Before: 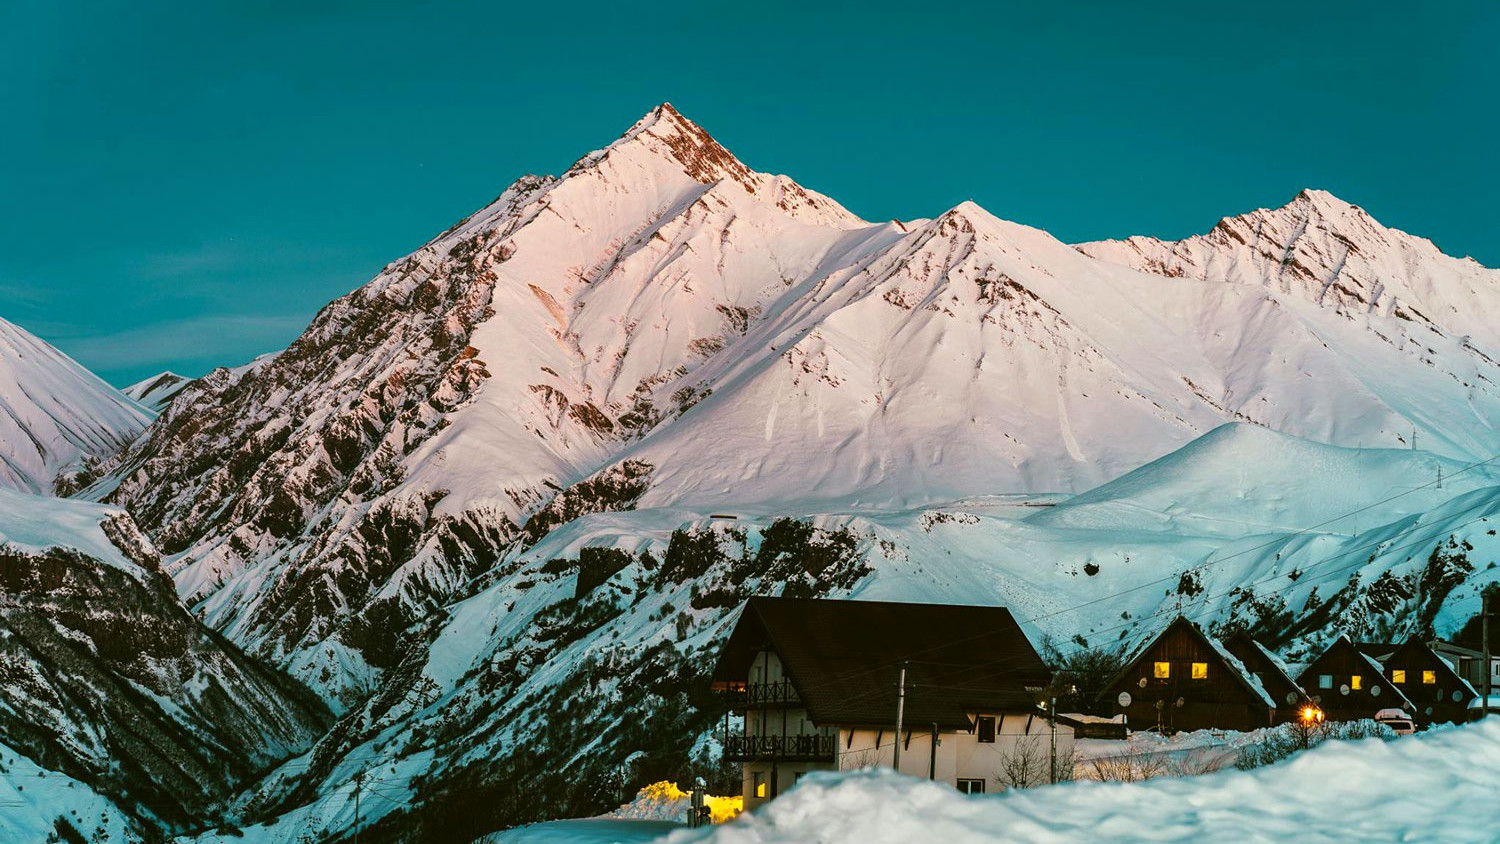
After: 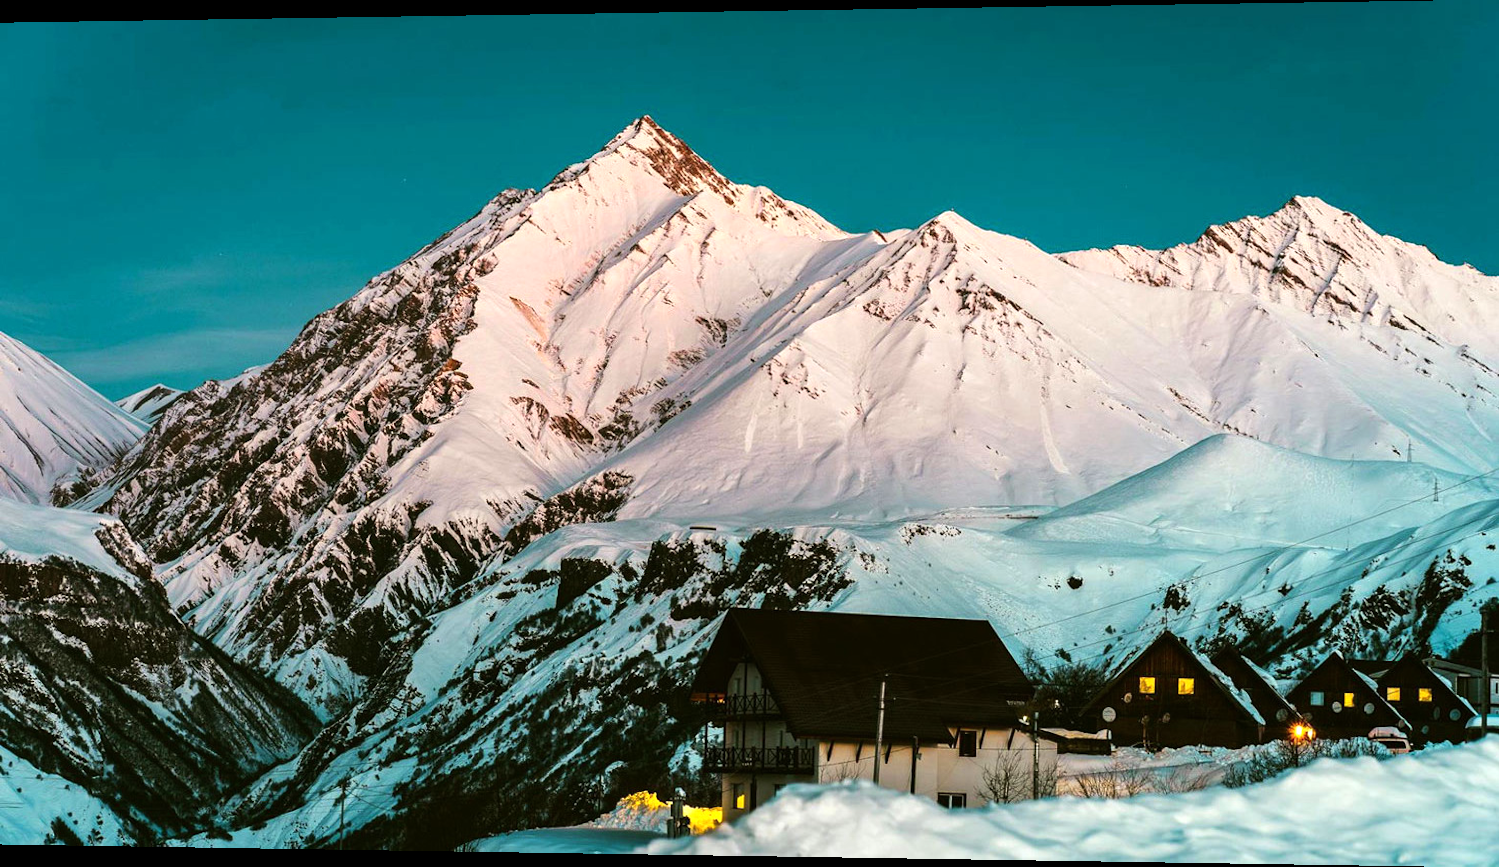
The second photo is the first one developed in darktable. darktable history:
rotate and perspective: lens shift (horizontal) -0.055, automatic cropping off
tone equalizer: -8 EV -0.417 EV, -7 EV -0.389 EV, -6 EV -0.333 EV, -5 EV -0.222 EV, -3 EV 0.222 EV, -2 EV 0.333 EV, -1 EV 0.389 EV, +0 EV 0.417 EV, edges refinement/feathering 500, mask exposure compensation -1.57 EV, preserve details no
